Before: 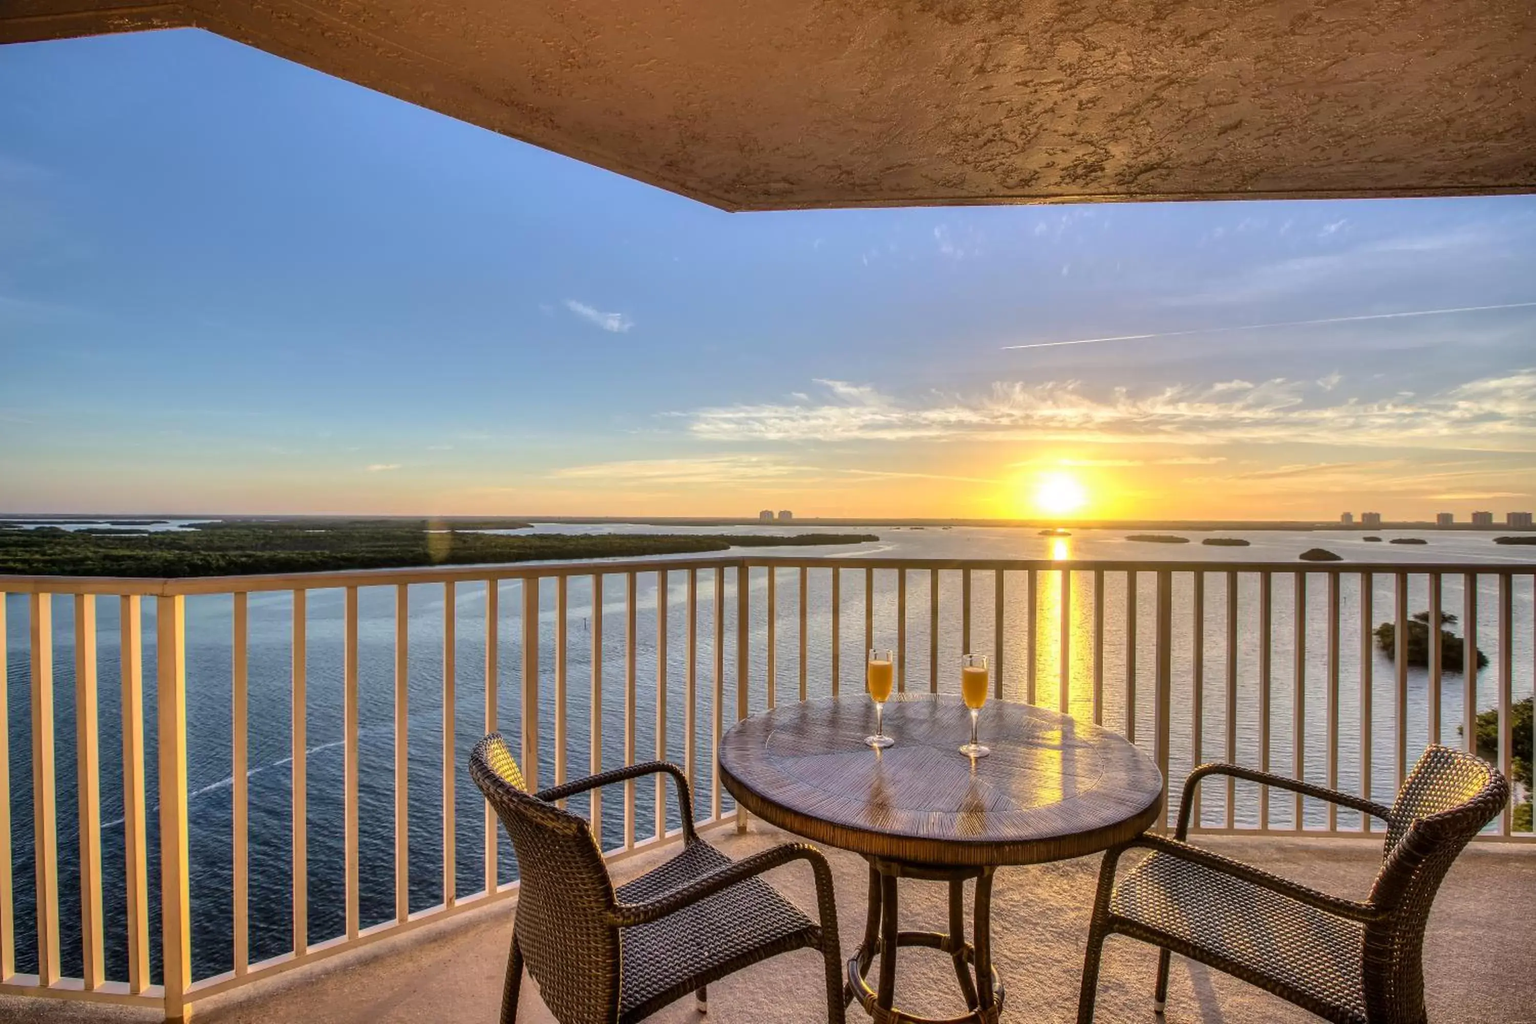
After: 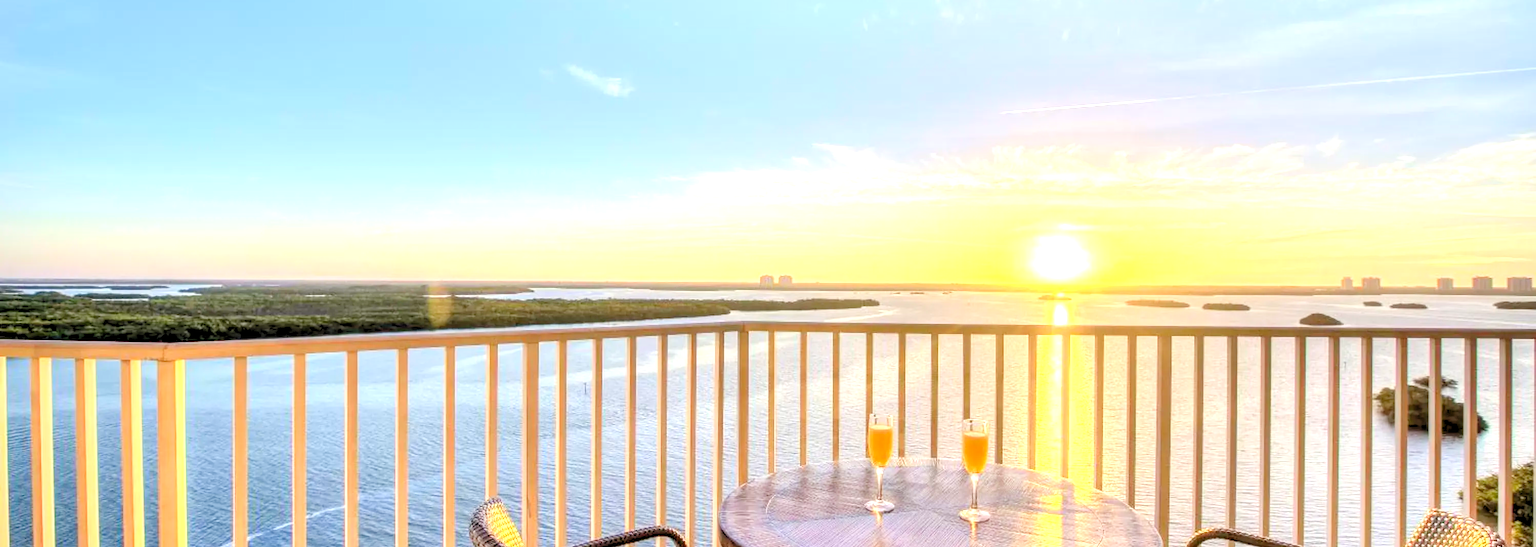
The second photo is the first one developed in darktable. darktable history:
exposure: black level correction 0, exposure 1 EV, compensate exposure bias true, compensate highlight preservation false
levels: levels [0.072, 0.414, 0.976]
contrast equalizer: y [[0.5 ×6], [0.5 ×6], [0.5, 0.5, 0.501, 0.545, 0.707, 0.863], [0 ×6], [0 ×6]]
crop and rotate: top 23.043%, bottom 23.437%
